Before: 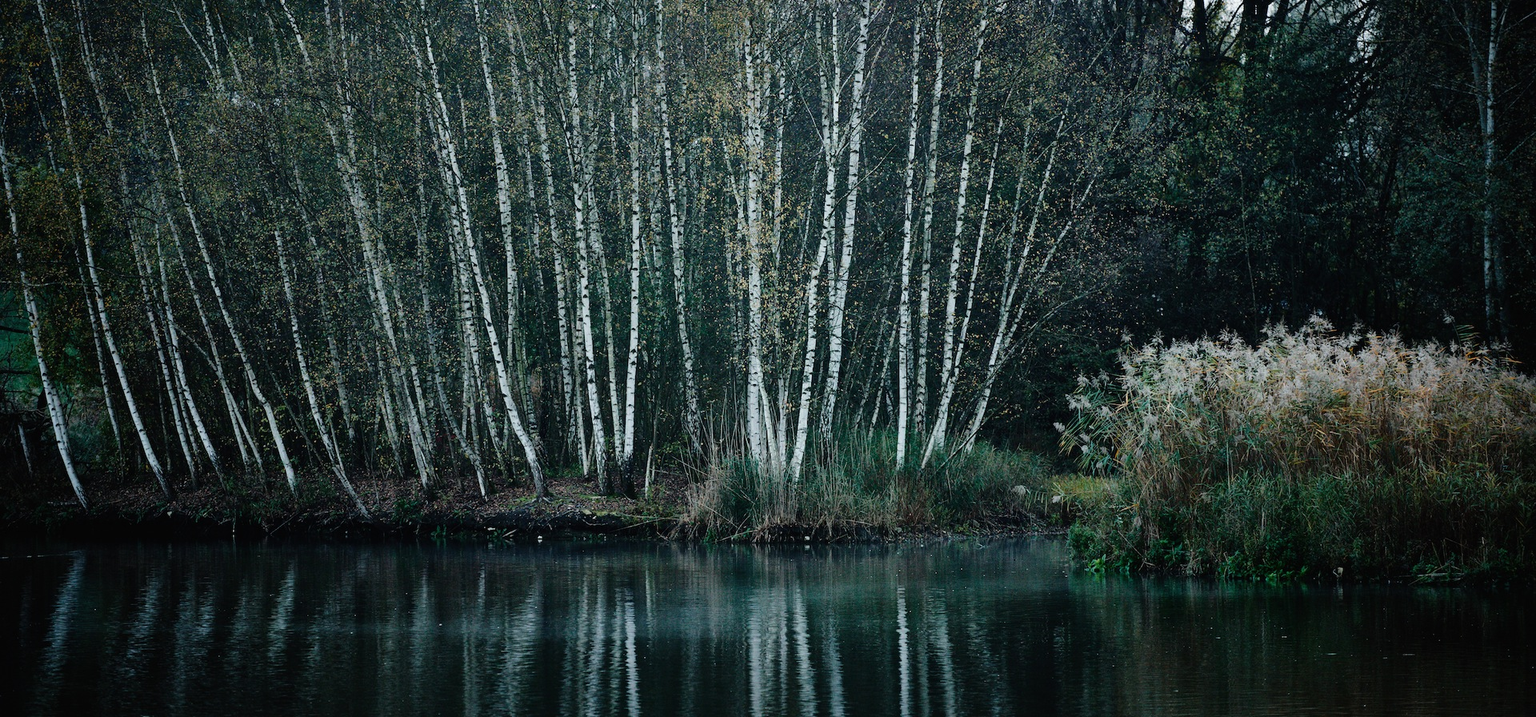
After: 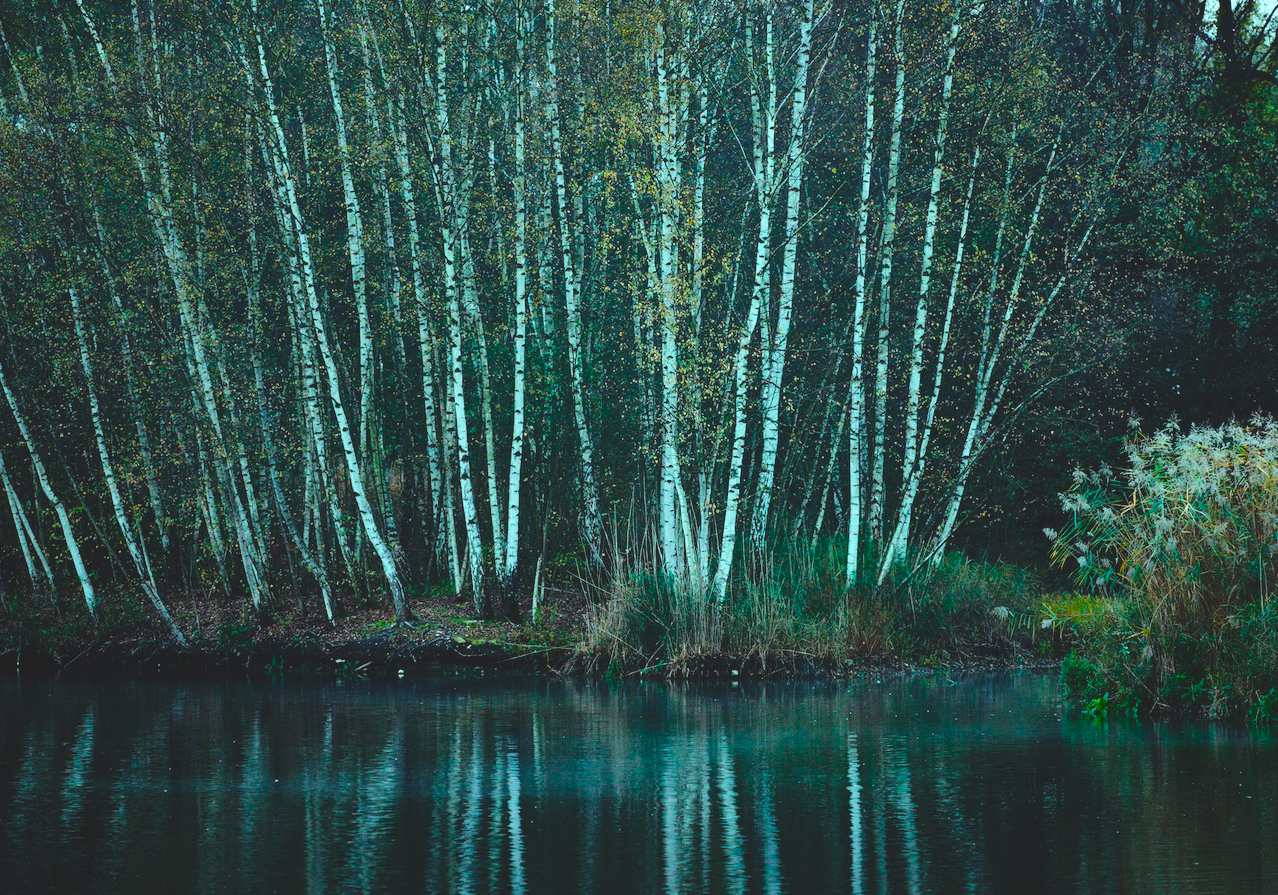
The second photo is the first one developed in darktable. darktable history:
crop and rotate: left 14.319%, right 19.091%
tone equalizer: luminance estimator HSV value / RGB max
color balance rgb: highlights gain › luminance 20.147%, highlights gain › chroma 2.745%, highlights gain › hue 173.18°, global offset › luminance 1.504%, perceptual saturation grading › global saturation 65.205%, perceptual saturation grading › highlights 50.932%, perceptual saturation grading › shadows 29.81%
